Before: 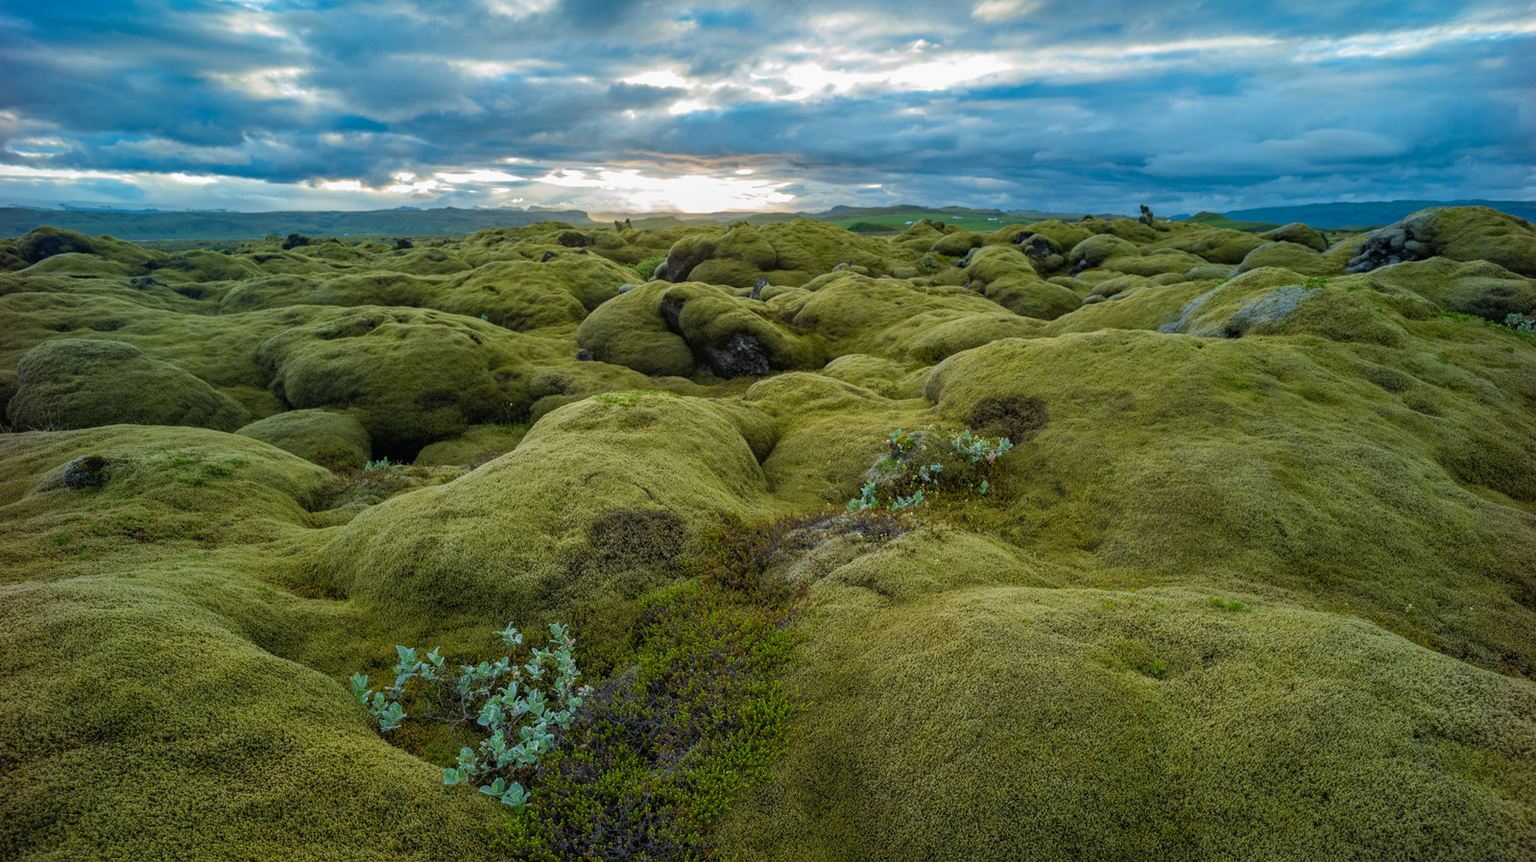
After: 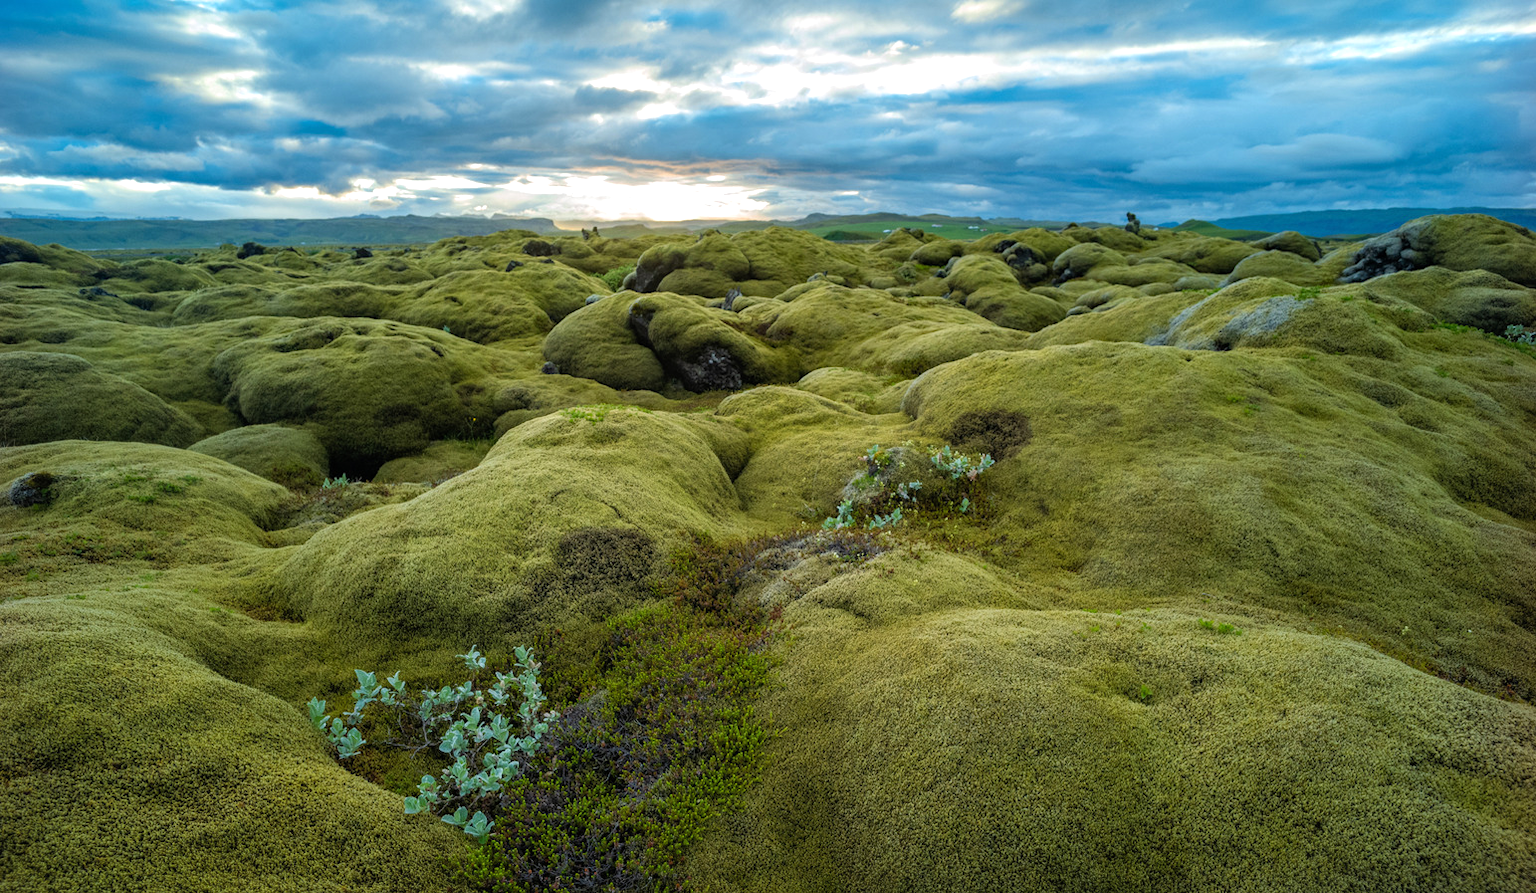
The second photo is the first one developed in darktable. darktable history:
tone equalizer: -8 EV -0.444 EV, -7 EV -0.392 EV, -6 EV -0.37 EV, -5 EV -0.231 EV, -3 EV 0.213 EV, -2 EV 0.362 EV, -1 EV 0.411 EV, +0 EV 0.397 EV
crop and rotate: left 3.532%
